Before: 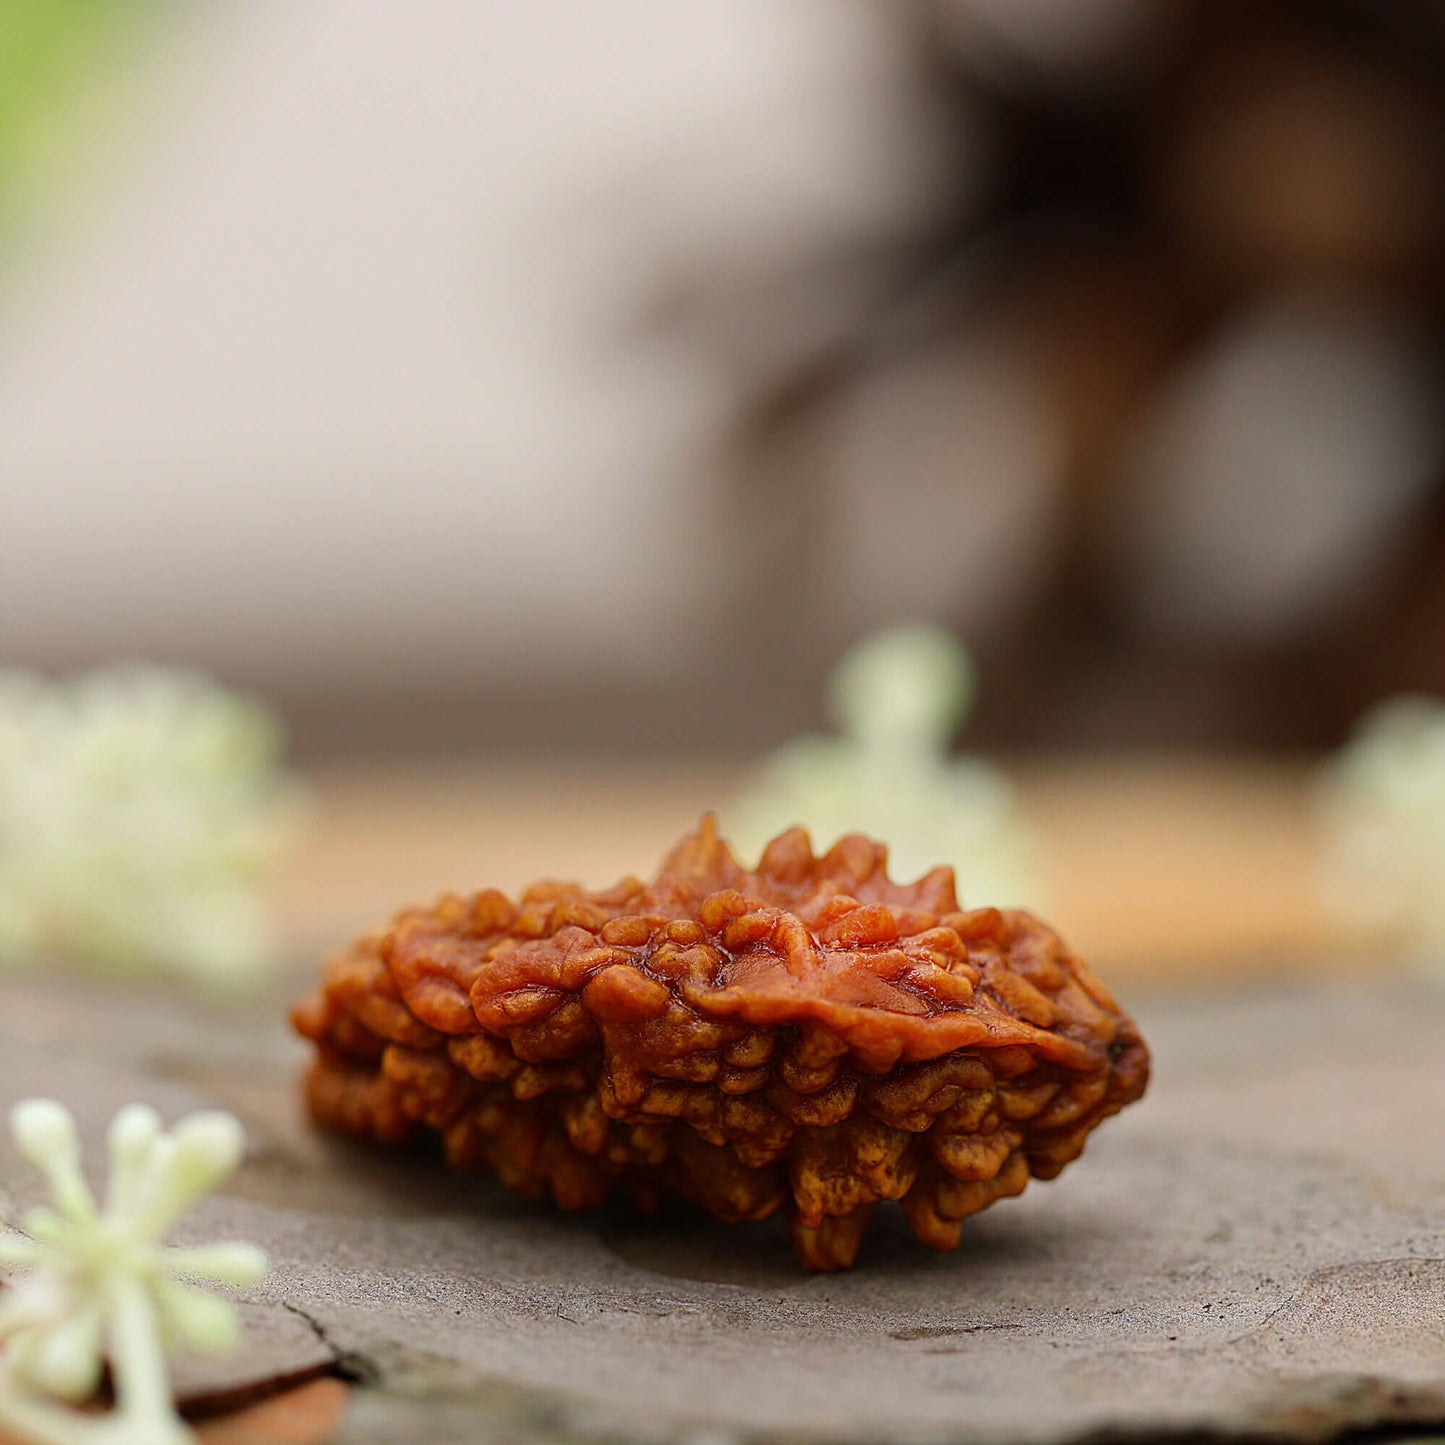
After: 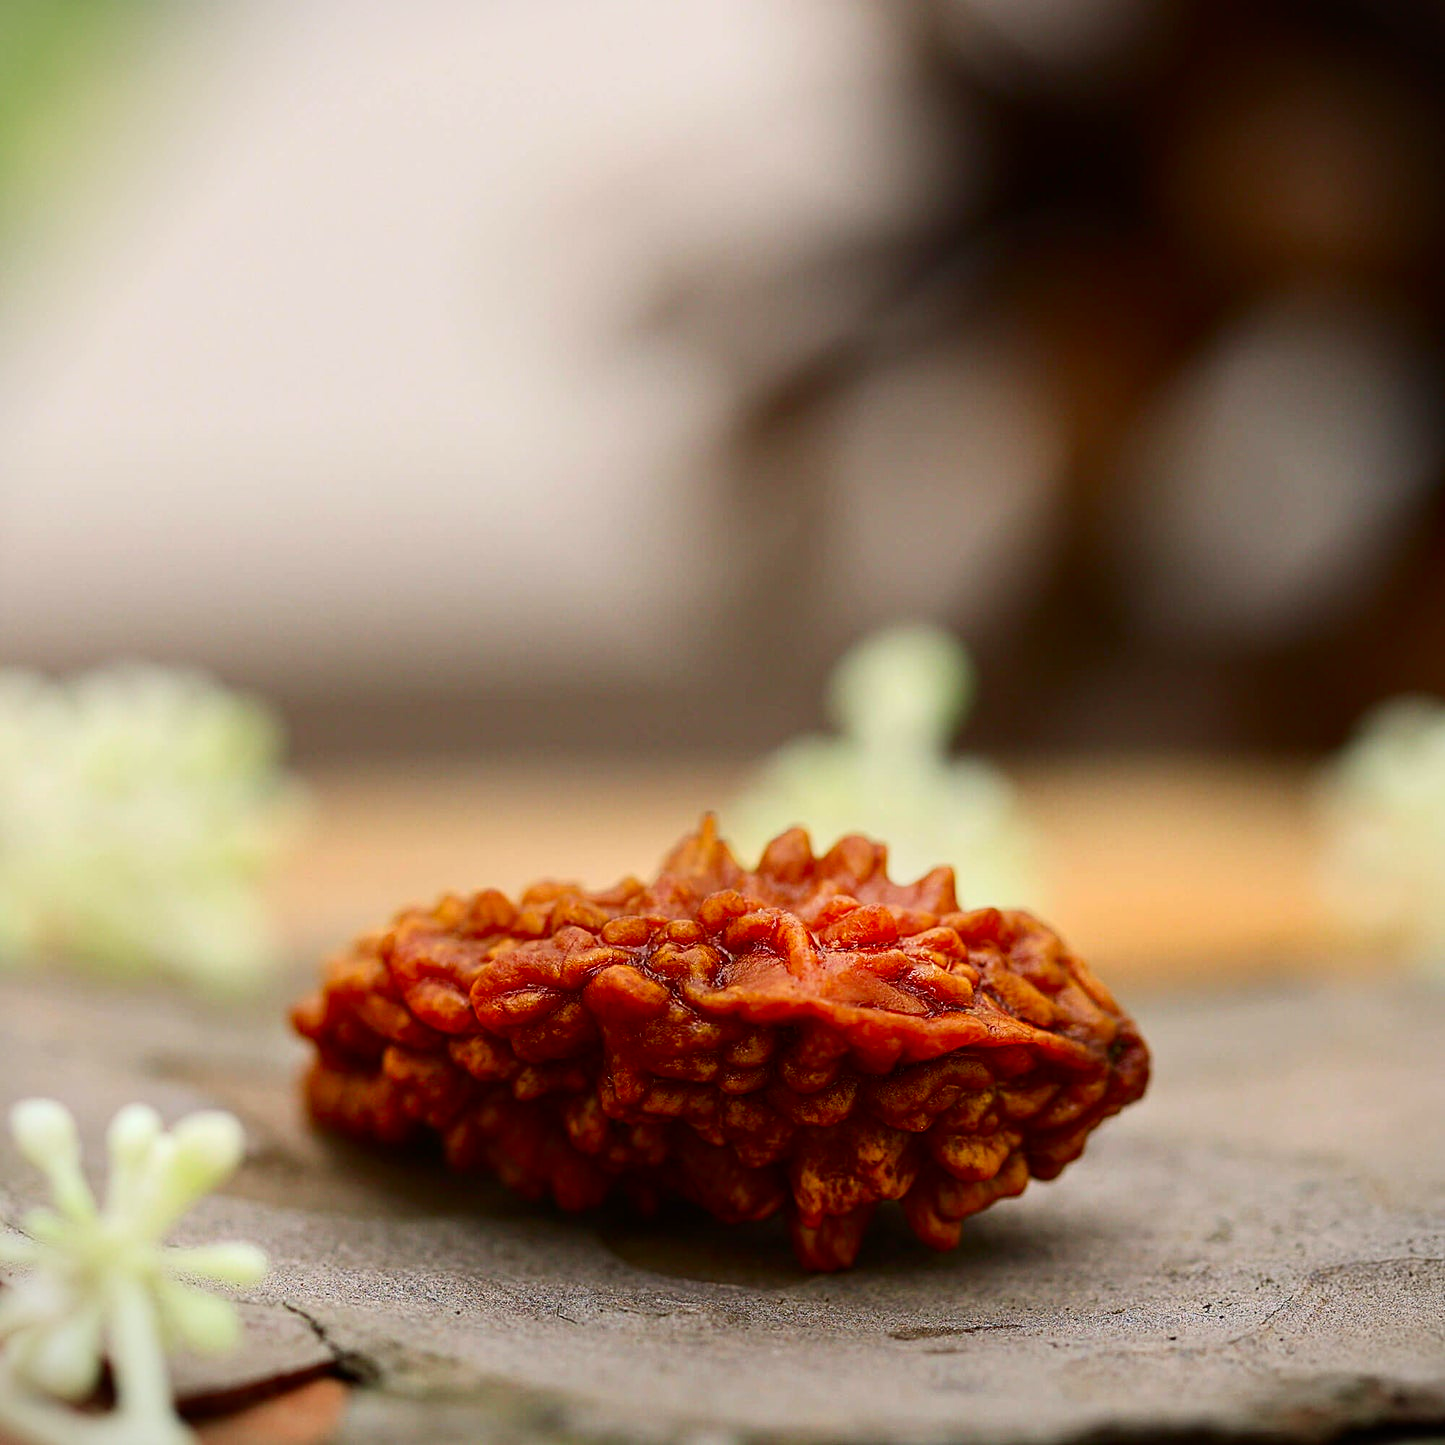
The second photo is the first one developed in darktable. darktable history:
contrast brightness saturation: contrast 0.18, saturation 0.3
vignetting: fall-off start 100%, fall-off radius 64.94%, automatic ratio true, unbound false
